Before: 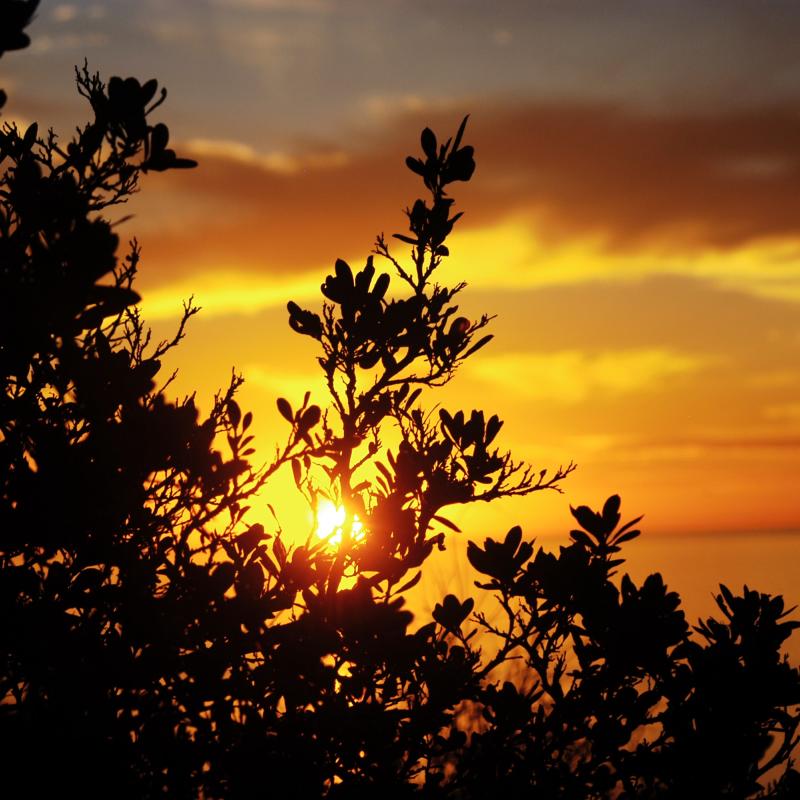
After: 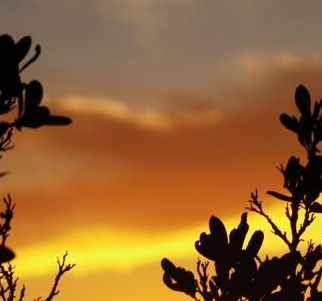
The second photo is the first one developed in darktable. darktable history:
crop: left 15.782%, top 5.454%, right 43.889%, bottom 56.883%
